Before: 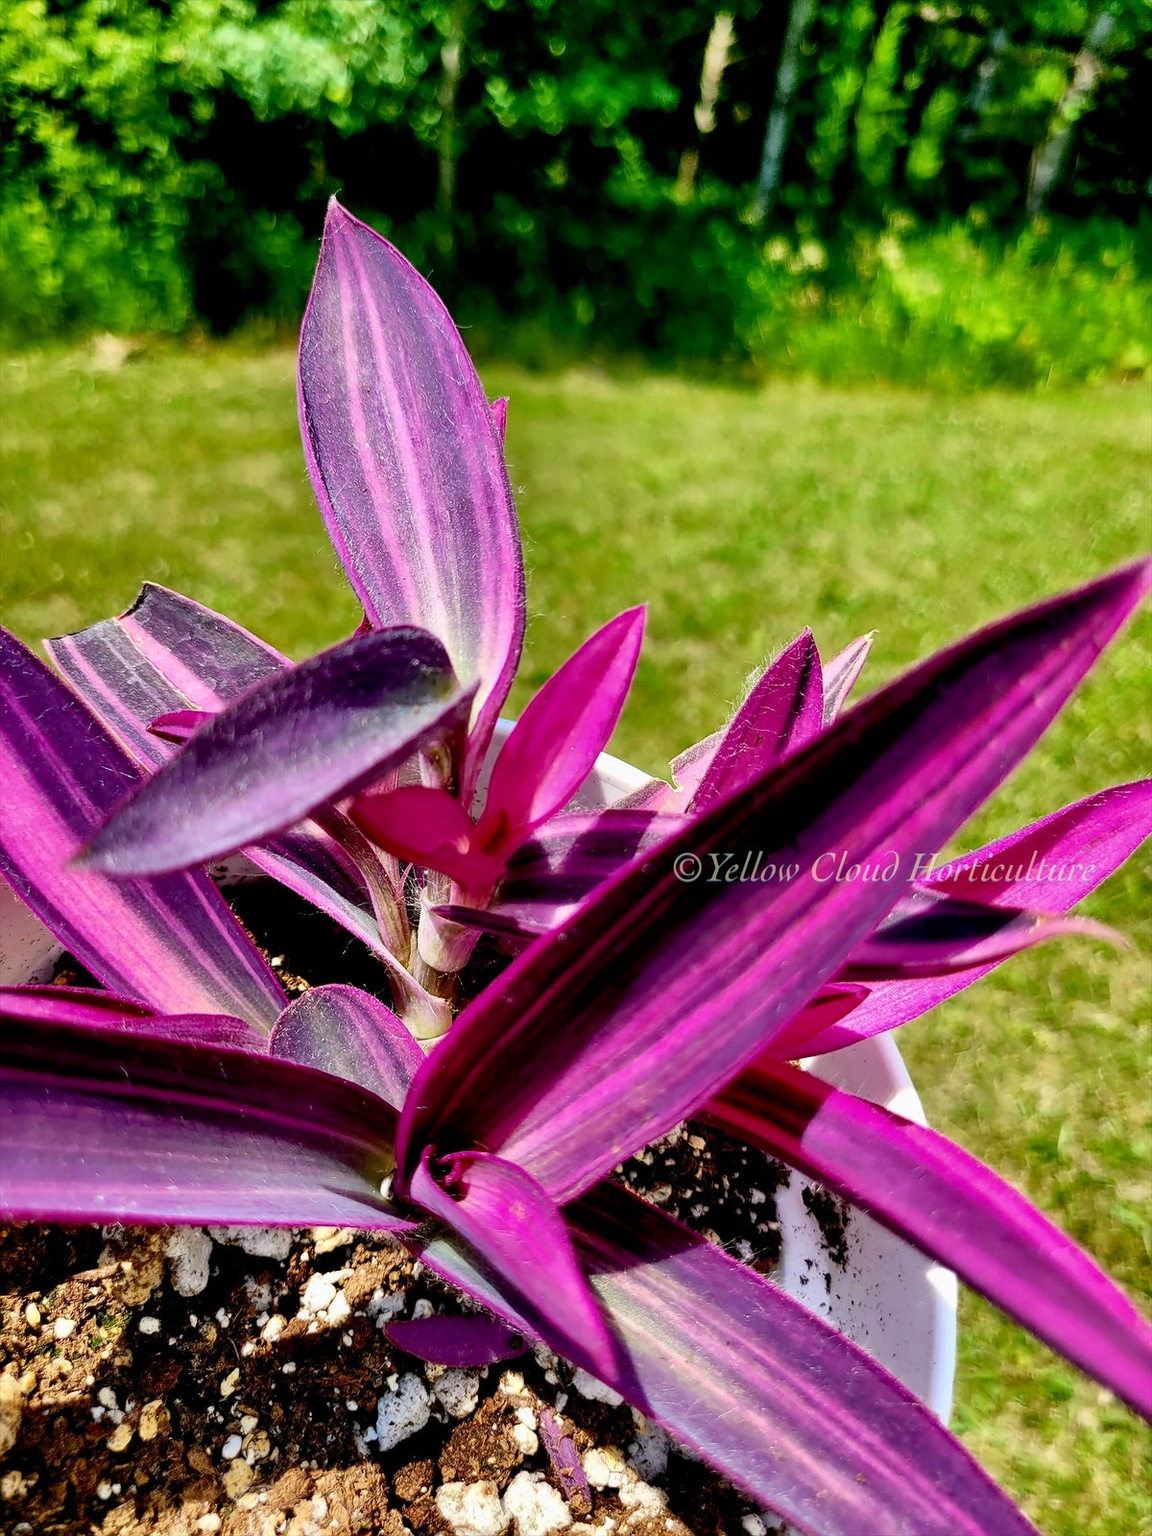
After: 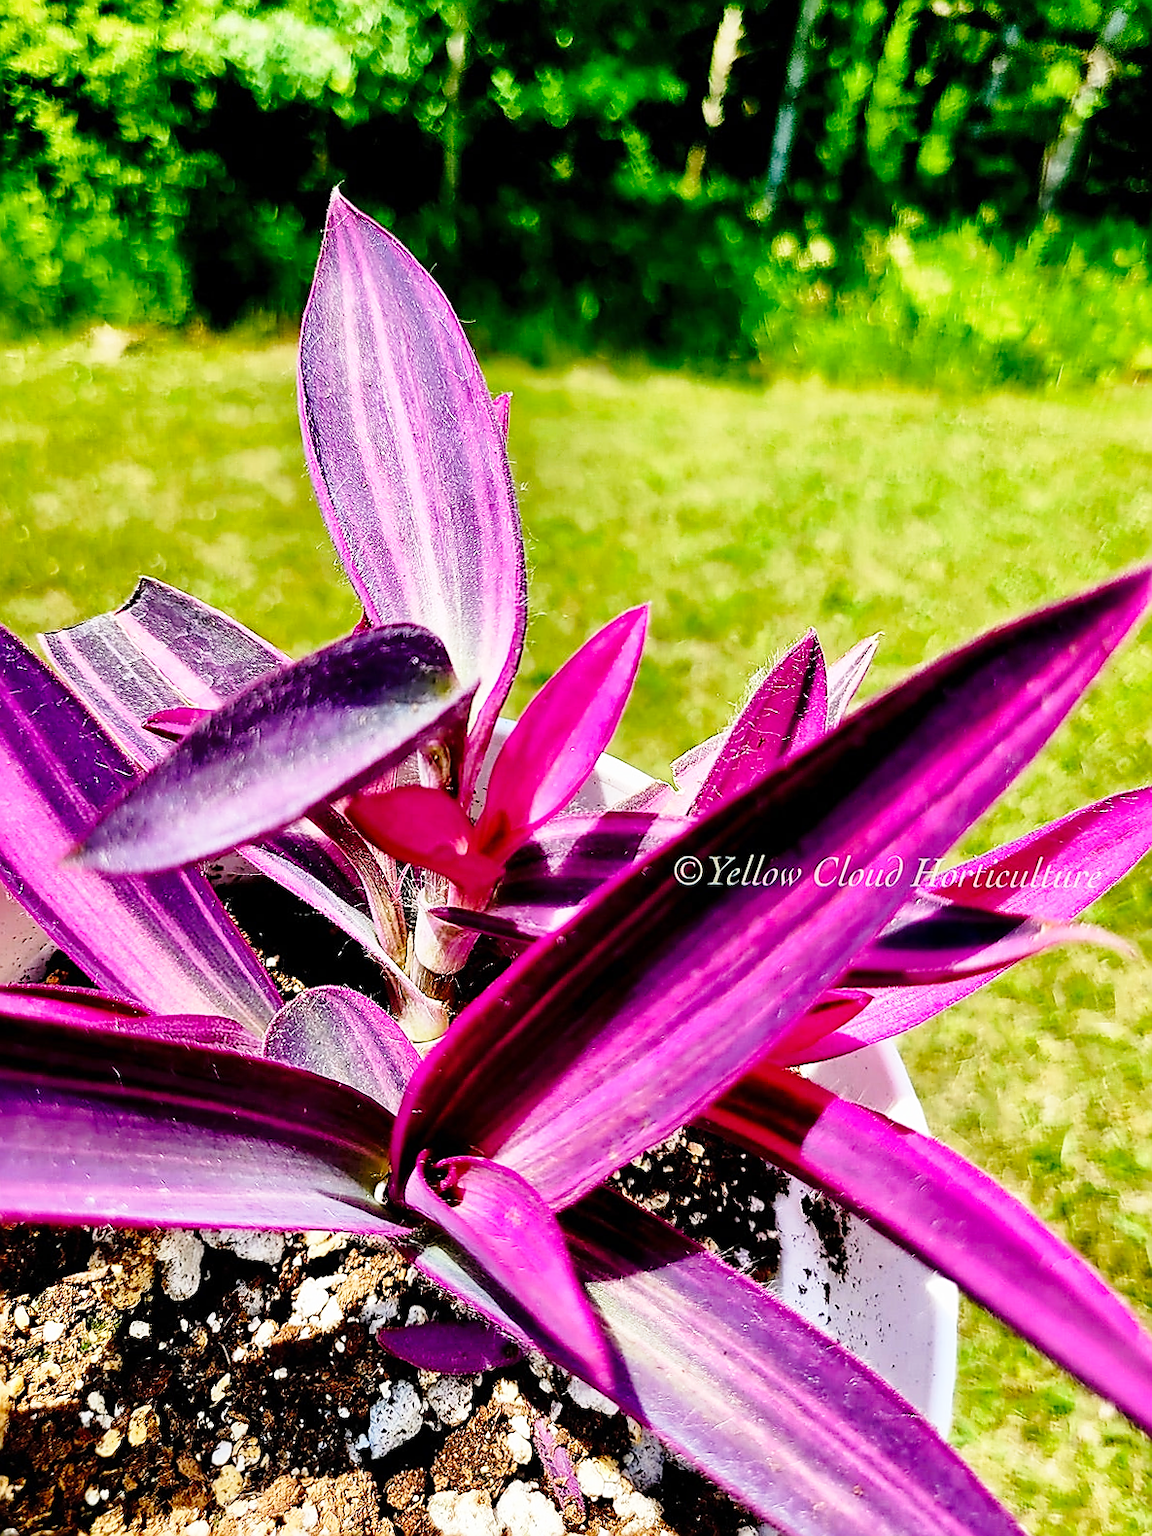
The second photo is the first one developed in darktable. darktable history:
crop and rotate: angle -0.518°
base curve: curves: ch0 [(0, 0) (0.028, 0.03) (0.121, 0.232) (0.46, 0.748) (0.859, 0.968) (1, 1)], preserve colors none
exposure: exposure -0.048 EV, compensate exposure bias true, compensate highlight preservation false
sharpen: radius 1.386, amount 1.256, threshold 0.642
